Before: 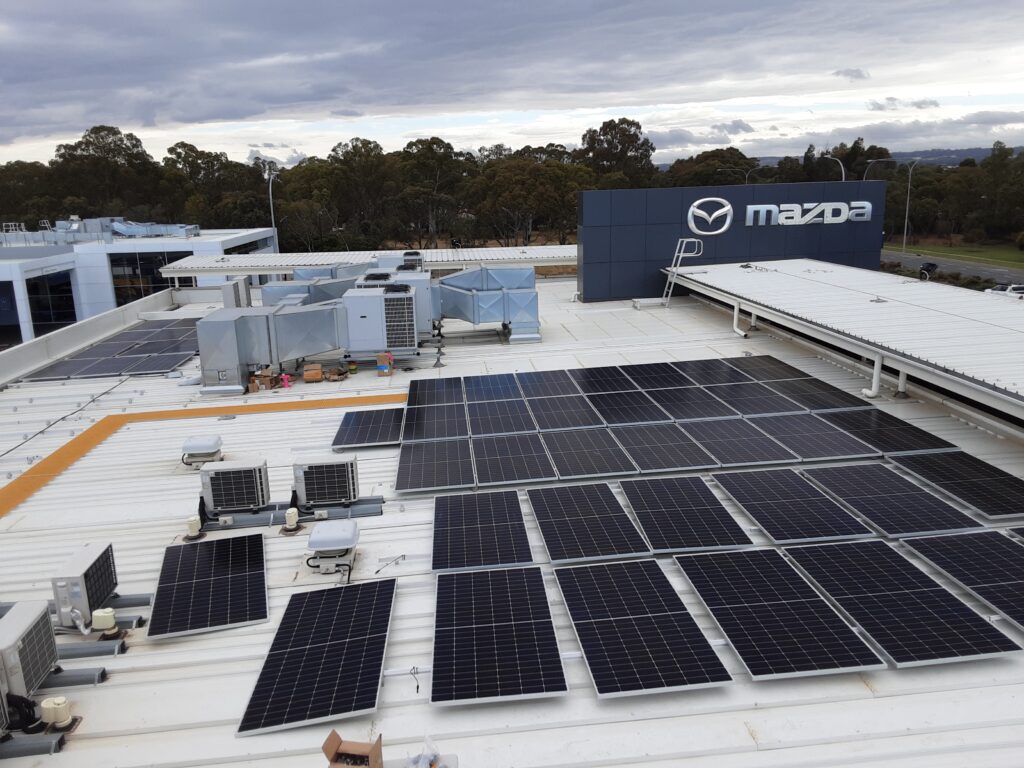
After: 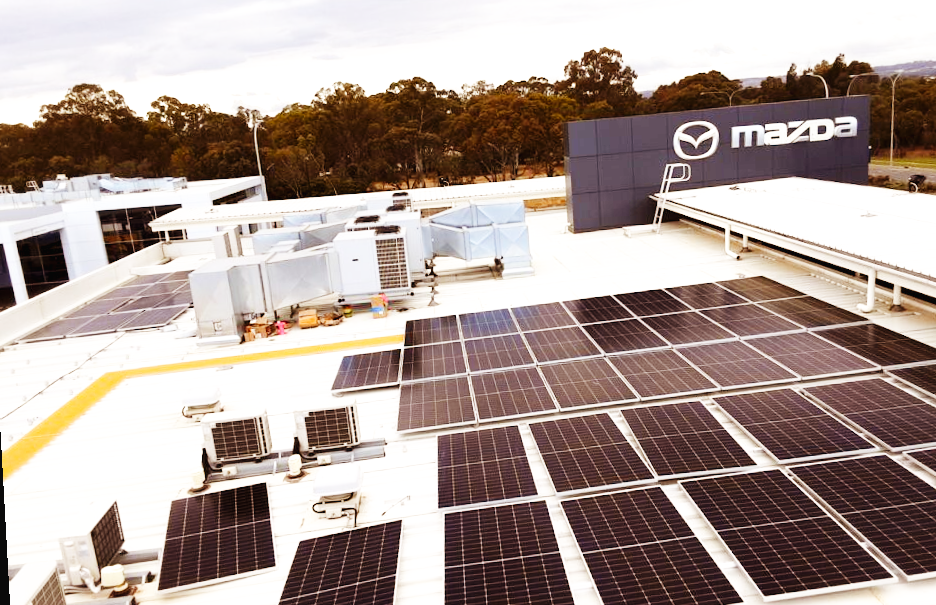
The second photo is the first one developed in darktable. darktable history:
base curve: curves: ch0 [(0, 0.003) (0.001, 0.002) (0.006, 0.004) (0.02, 0.022) (0.048, 0.086) (0.094, 0.234) (0.162, 0.431) (0.258, 0.629) (0.385, 0.8) (0.548, 0.918) (0.751, 0.988) (1, 1)], preserve colors none
color balance rgb: shadows lift › chroma 4.41%, shadows lift › hue 27°, power › chroma 2.5%, power › hue 70°, highlights gain › chroma 1%, highlights gain › hue 27°, saturation formula JzAzBz (2021)
exposure: black level correction 0.001, exposure 0.5 EV, compensate exposure bias true, compensate highlight preservation false
crop and rotate: left 2.425%, top 11.305%, right 9.6%, bottom 15.08%
rotate and perspective: rotation -3.18°, automatic cropping off
